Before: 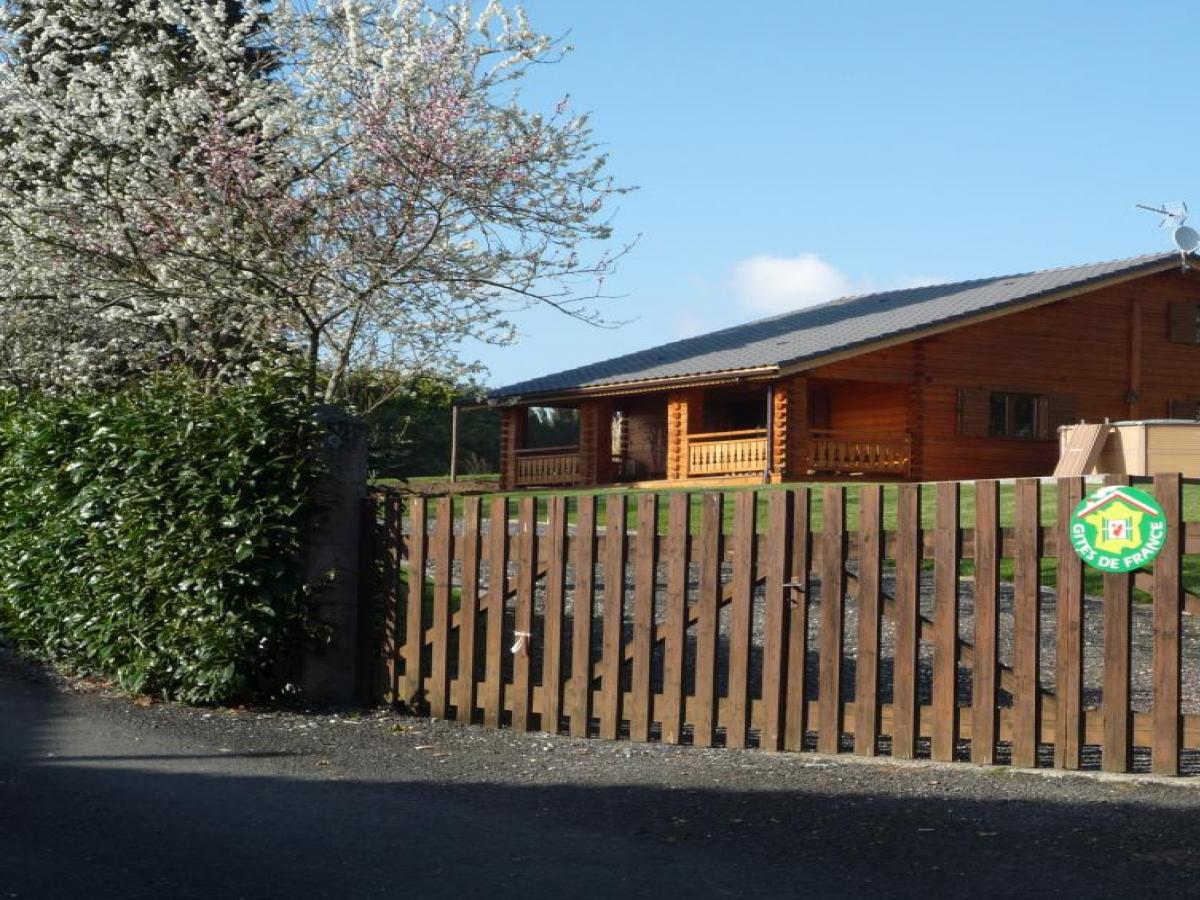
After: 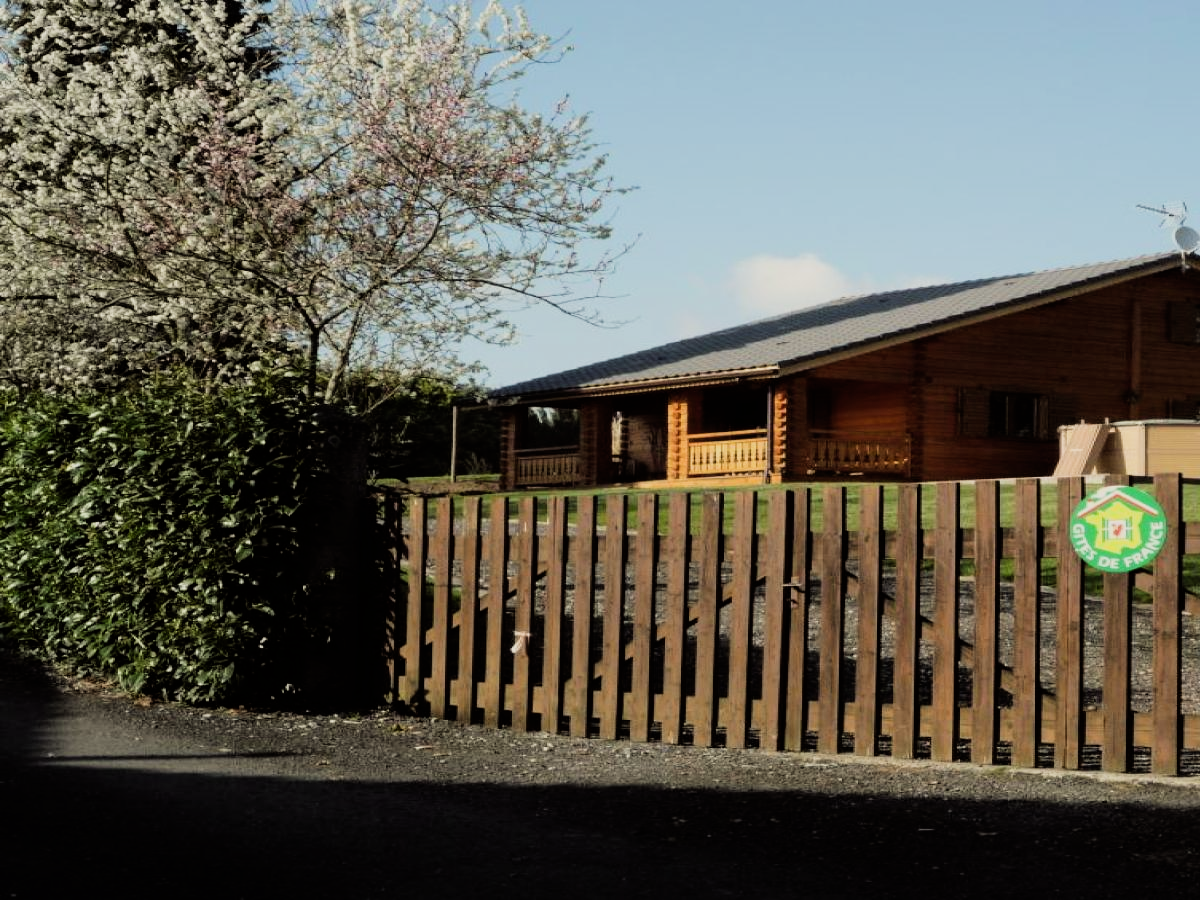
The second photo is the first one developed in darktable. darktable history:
color balance: lift [1.005, 1.002, 0.998, 0.998], gamma [1, 1.021, 1.02, 0.979], gain [0.923, 1.066, 1.056, 0.934]
filmic rgb: black relative exposure -5 EV, hardness 2.88, contrast 1.3, highlights saturation mix -30%
